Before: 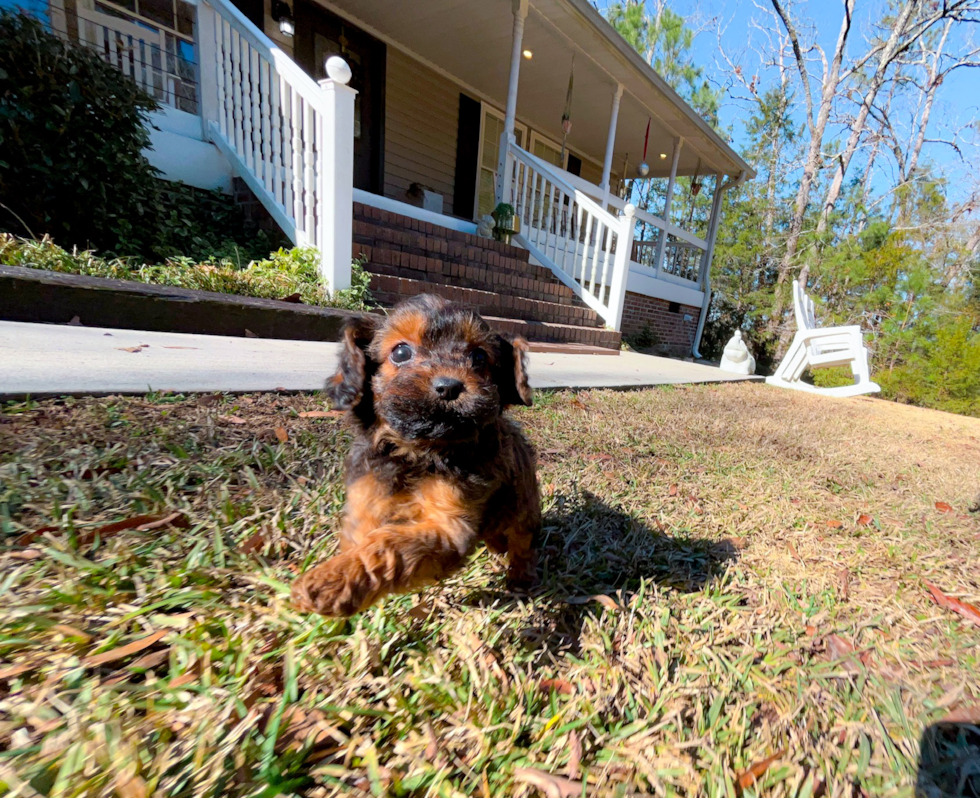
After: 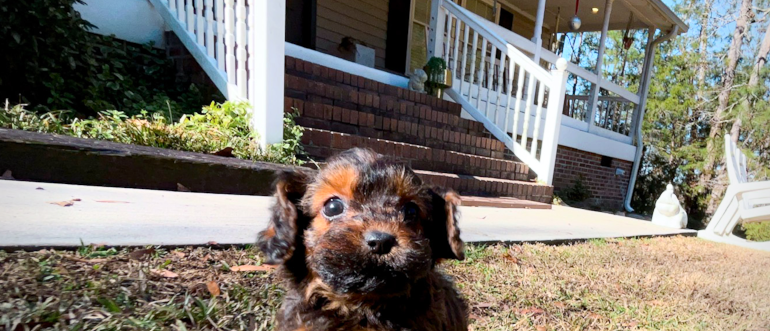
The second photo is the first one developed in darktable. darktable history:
contrast brightness saturation: contrast 0.24, brightness 0.09
crop: left 7.036%, top 18.398%, right 14.379%, bottom 40.043%
vignetting: on, module defaults
